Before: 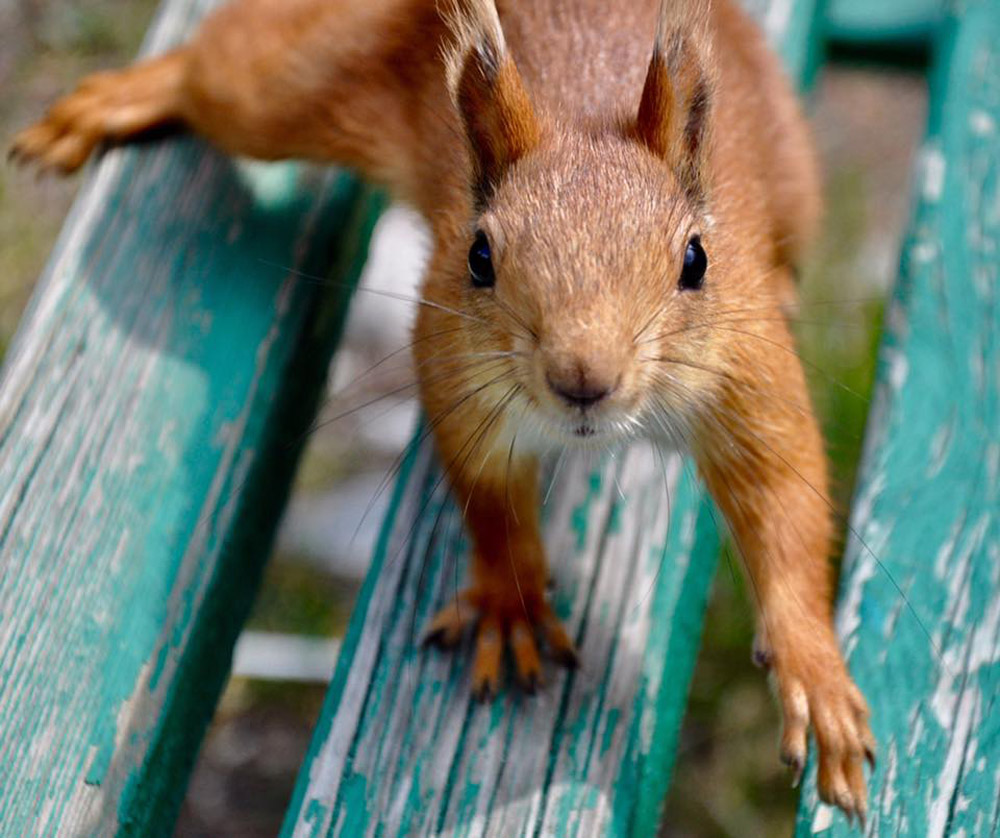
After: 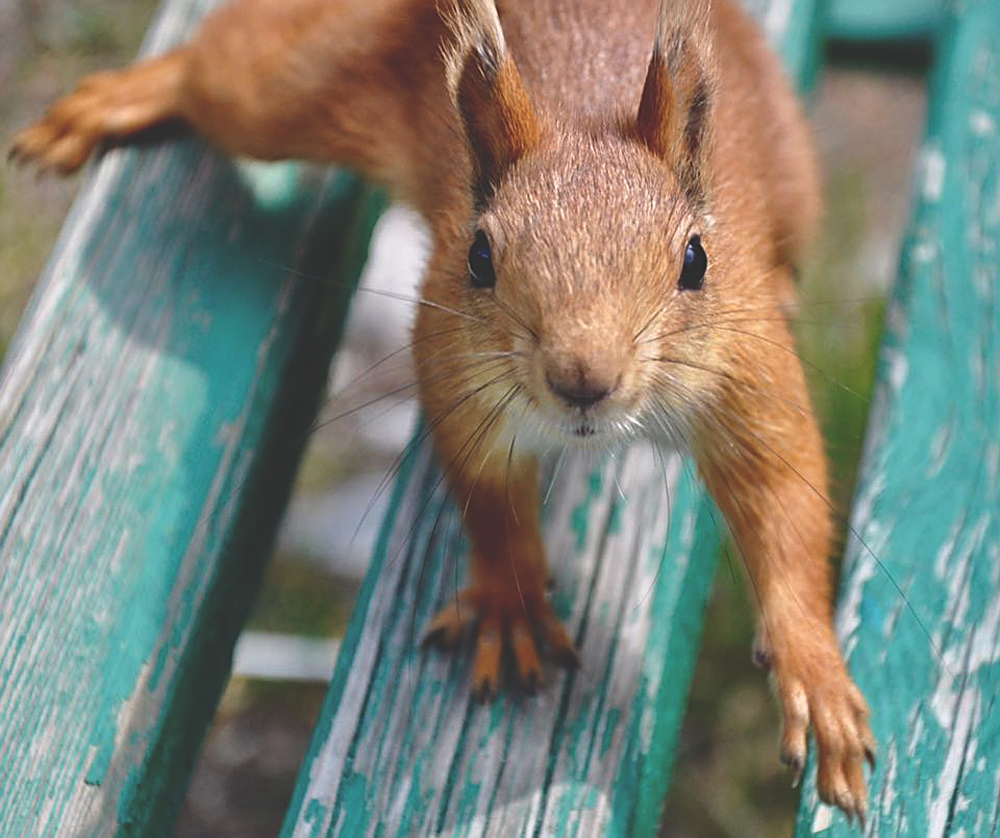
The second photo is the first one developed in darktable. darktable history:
exposure: black level correction -0.028, compensate exposure bias true, compensate highlight preservation false
sharpen: on, module defaults
